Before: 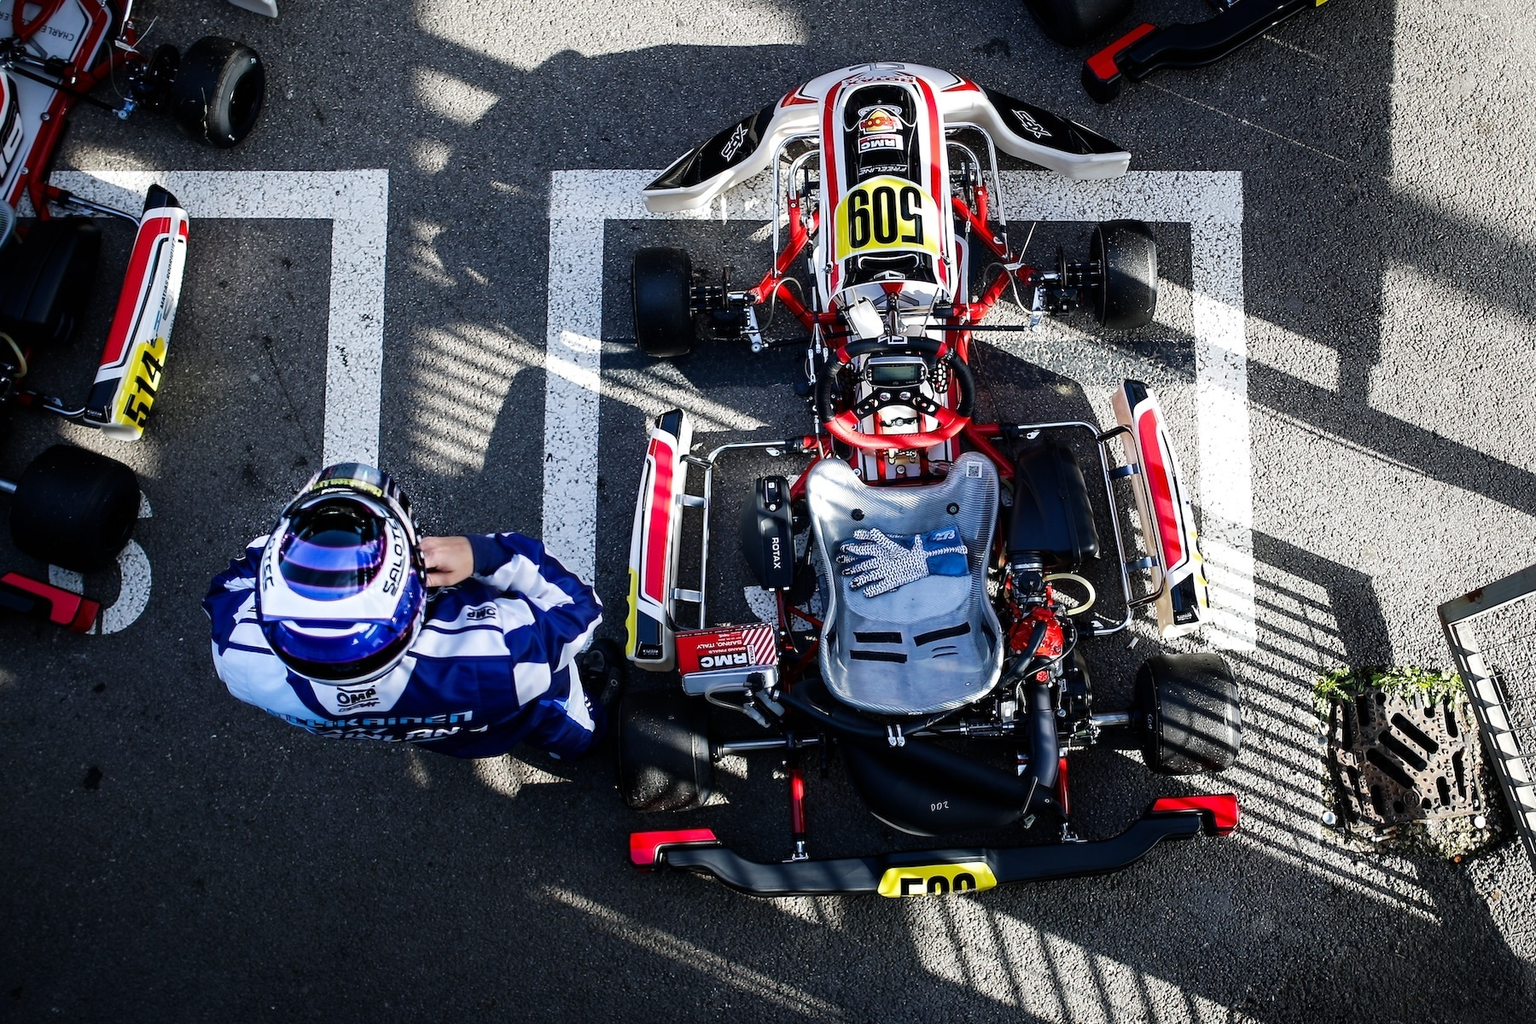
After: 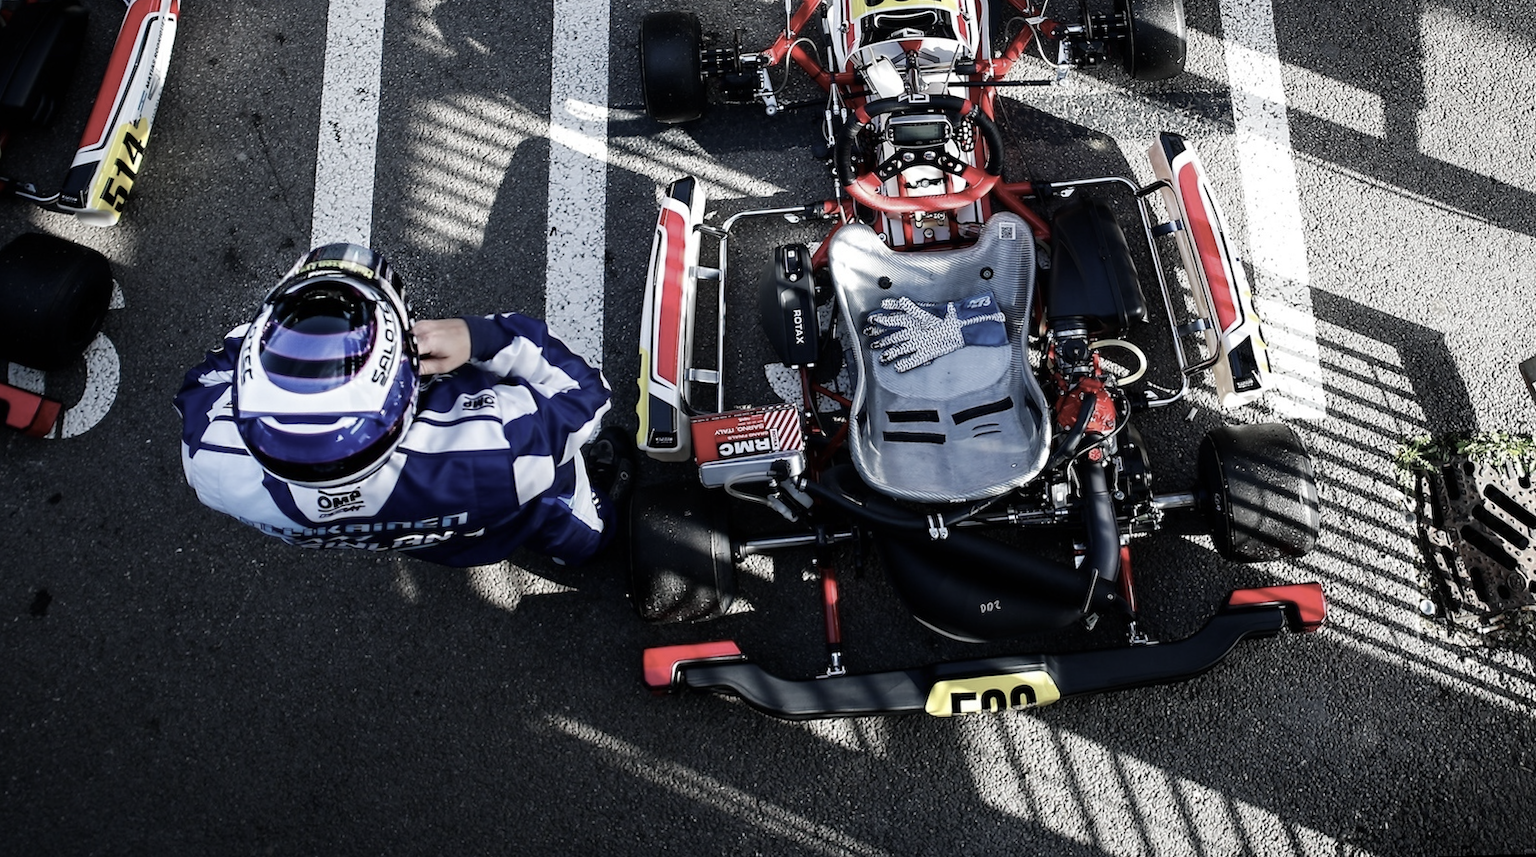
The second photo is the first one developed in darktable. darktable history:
color balance rgb: linear chroma grading › global chroma -16.06%, perceptual saturation grading › global saturation -32.85%, global vibrance -23.56%
crop and rotate: top 19.998%
rotate and perspective: rotation -1.68°, lens shift (vertical) -0.146, crop left 0.049, crop right 0.912, crop top 0.032, crop bottom 0.96
